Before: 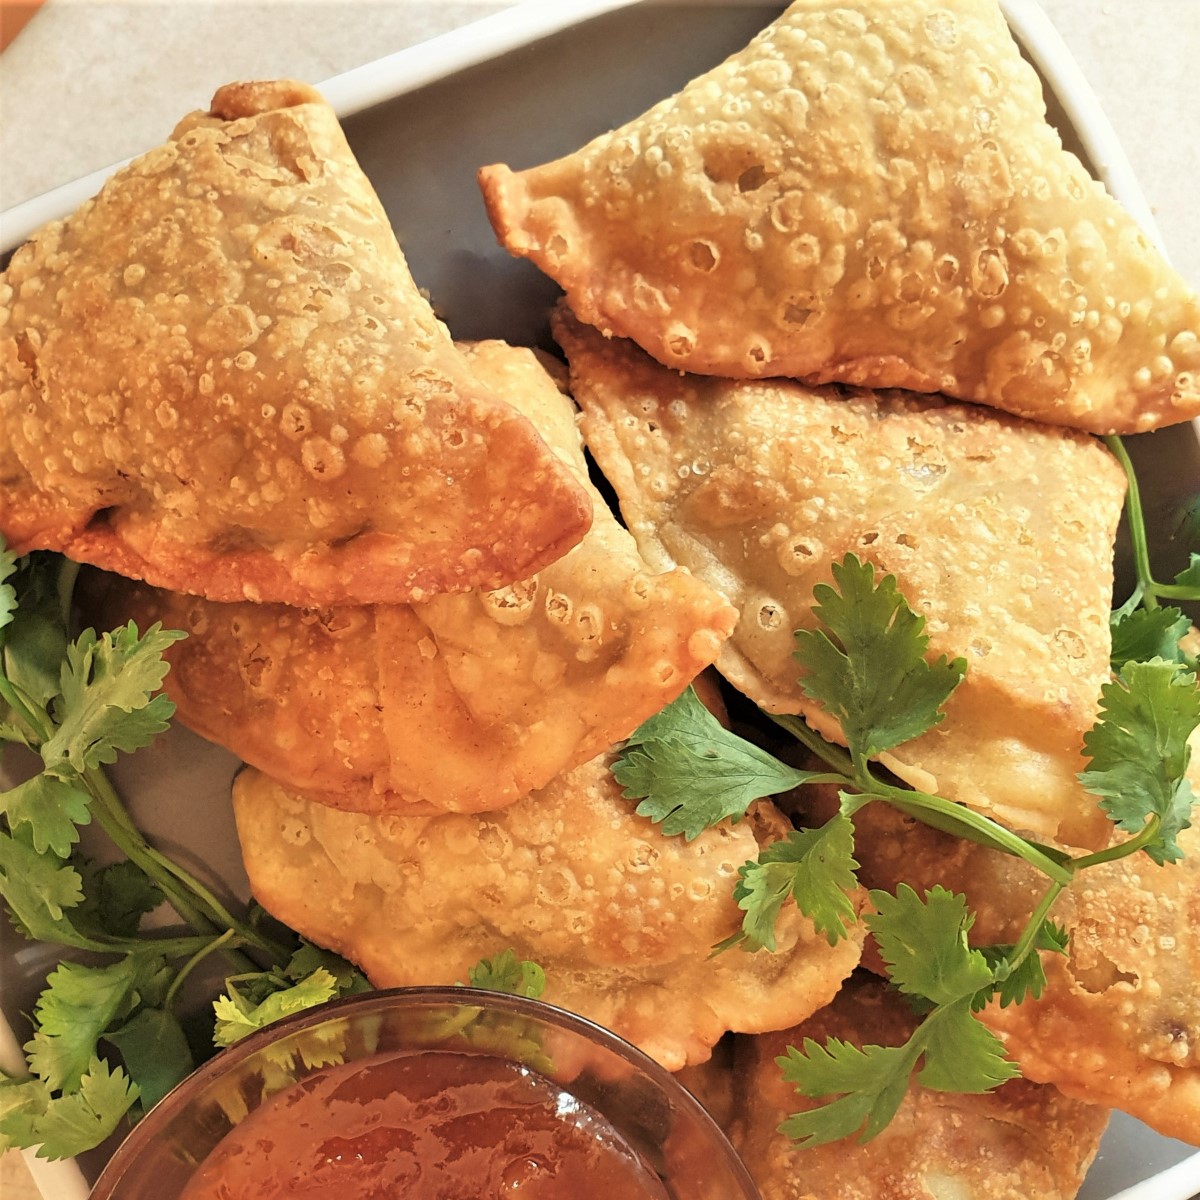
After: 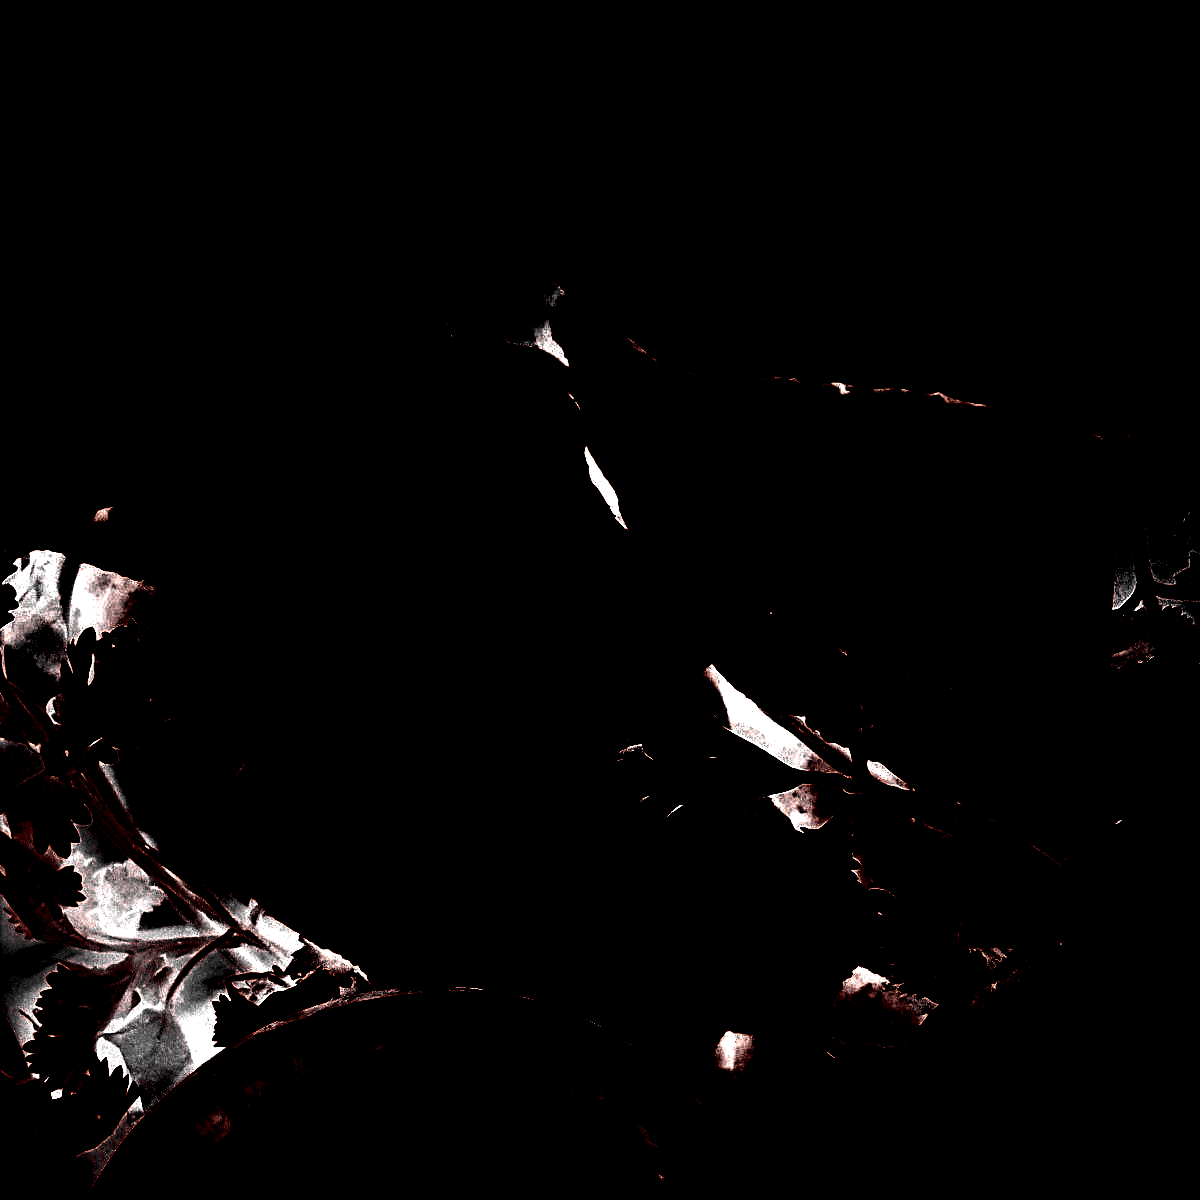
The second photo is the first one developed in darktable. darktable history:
grain: coarseness 7.08 ISO, strength 21.67%, mid-tones bias 59.58%
local contrast: detail 150%
bloom: on, module defaults
color zones: curves: ch0 [(0, 0.487) (0.241, 0.395) (0.434, 0.373) (0.658, 0.412) (0.838, 0.487)]; ch1 [(0, 0) (0.053, 0.053) (0.211, 0.202) (0.579, 0.259) (0.781, 0.241)]
white balance: red 8, blue 8
